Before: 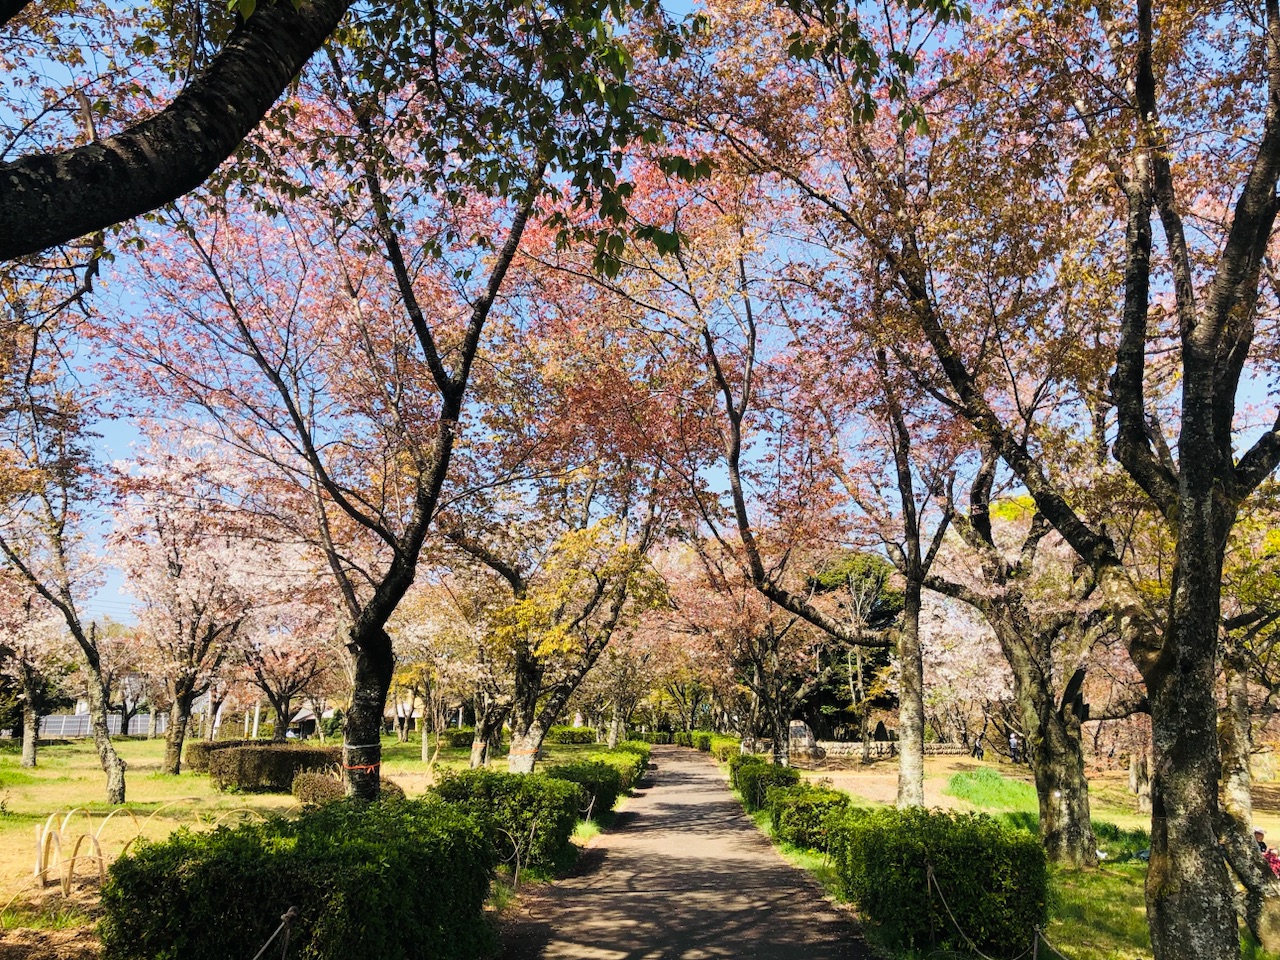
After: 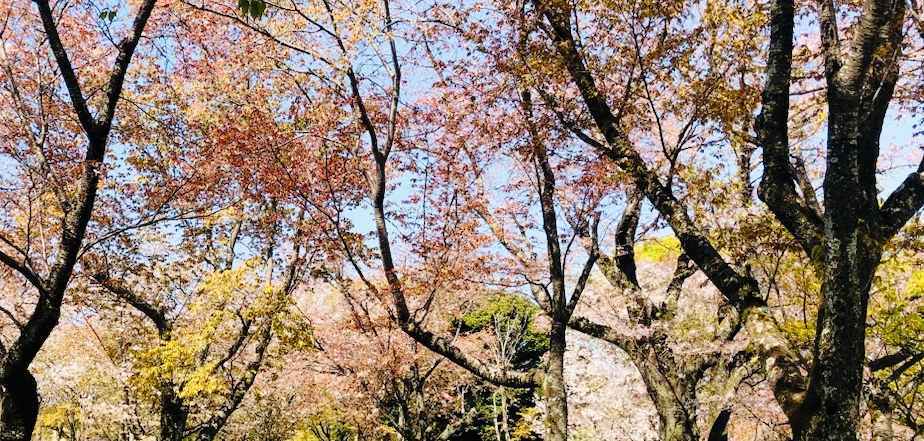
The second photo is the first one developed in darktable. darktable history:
tone equalizer: on, module defaults
crop and rotate: left 27.763%, top 27.037%, bottom 26.964%
tone curve: curves: ch0 [(0, 0) (0.058, 0.039) (0.168, 0.123) (0.282, 0.327) (0.45, 0.534) (0.676, 0.751) (0.89, 0.919) (1, 1)]; ch1 [(0, 0) (0.094, 0.081) (0.285, 0.299) (0.385, 0.403) (0.447, 0.455) (0.495, 0.496) (0.544, 0.552) (0.589, 0.612) (0.722, 0.728) (1, 1)]; ch2 [(0, 0) (0.257, 0.217) (0.43, 0.421) (0.498, 0.507) (0.531, 0.544) (0.56, 0.579) (0.625, 0.66) (1, 1)], preserve colors none
